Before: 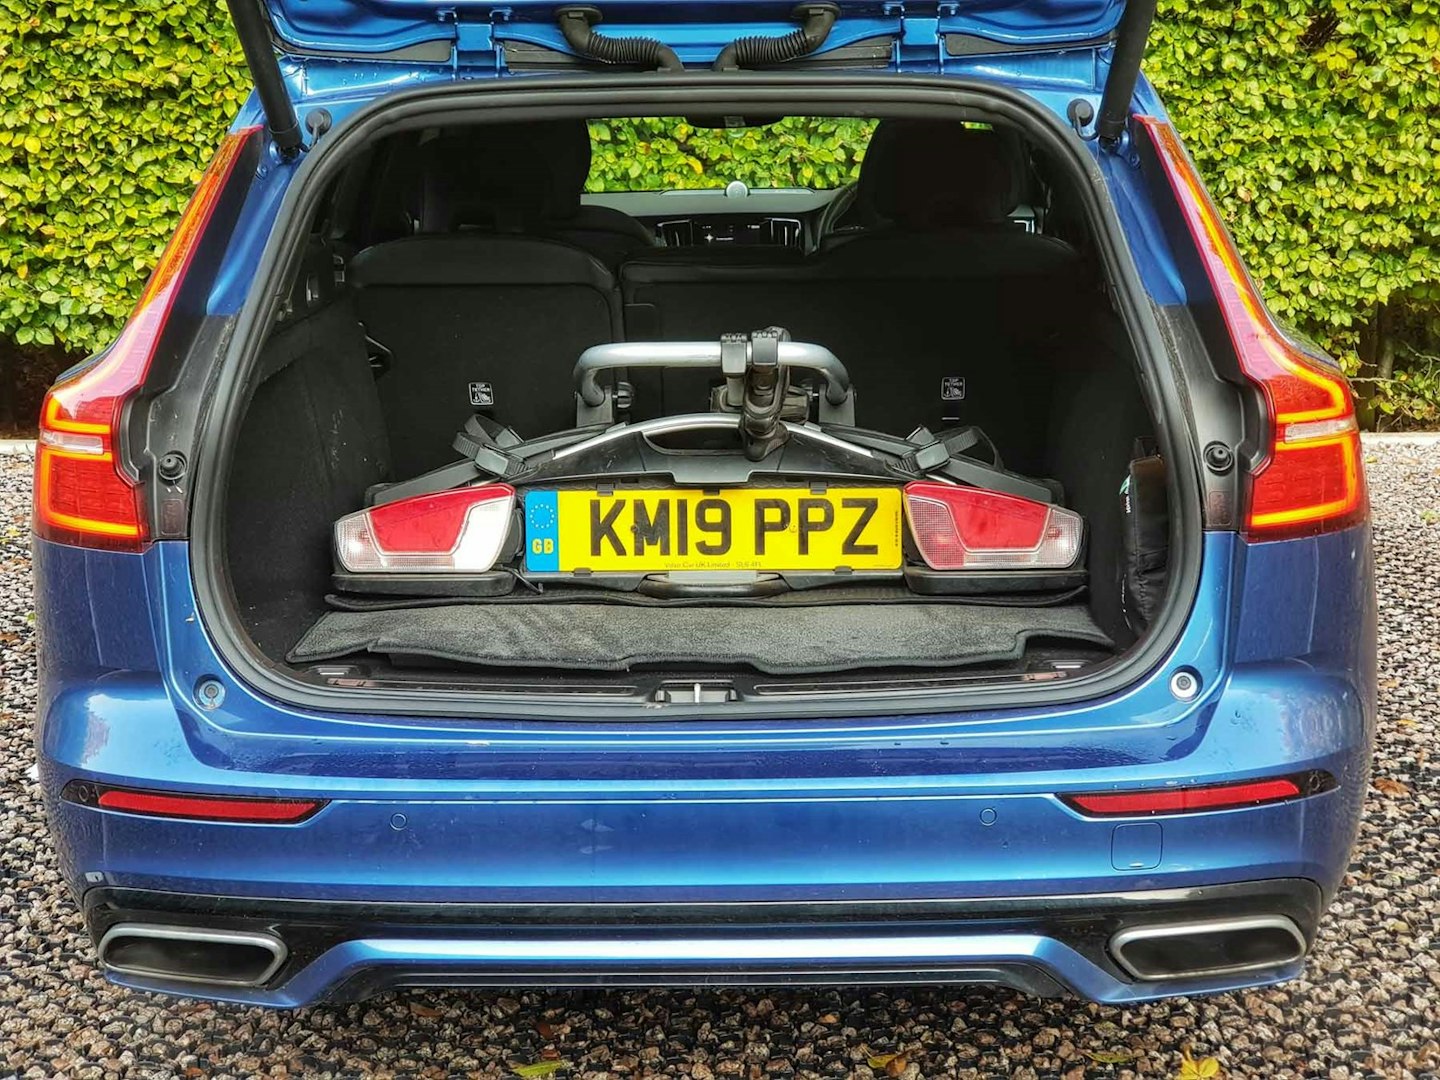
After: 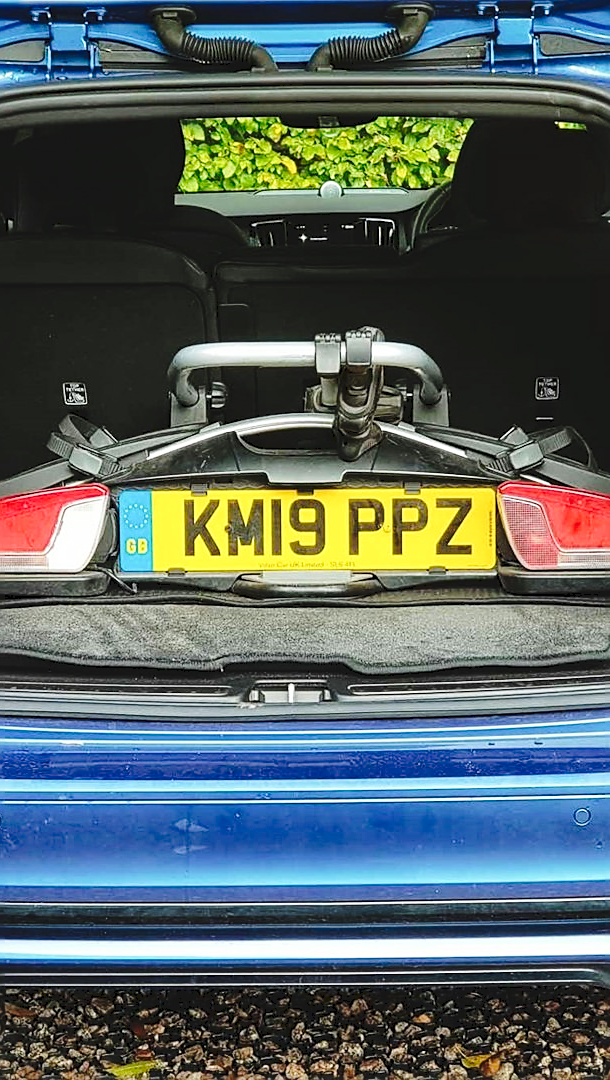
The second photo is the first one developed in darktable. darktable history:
sharpen: on, module defaults
crop: left 28.214%, right 29.384%
tone curve: curves: ch0 [(0, 0) (0.003, 0.072) (0.011, 0.073) (0.025, 0.072) (0.044, 0.076) (0.069, 0.089) (0.1, 0.103) (0.136, 0.123) (0.177, 0.158) (0.224, 0.21) (0.277, 0.275) (0.335, 0.372) (0.399, 0.463) (0.468, 0.556) (0.543, 0.633) (0.623, 0.712) (0.709, 0.795) (0.801, 0.869) (0.898, 0.942) (1, 1)], preserve colors none
